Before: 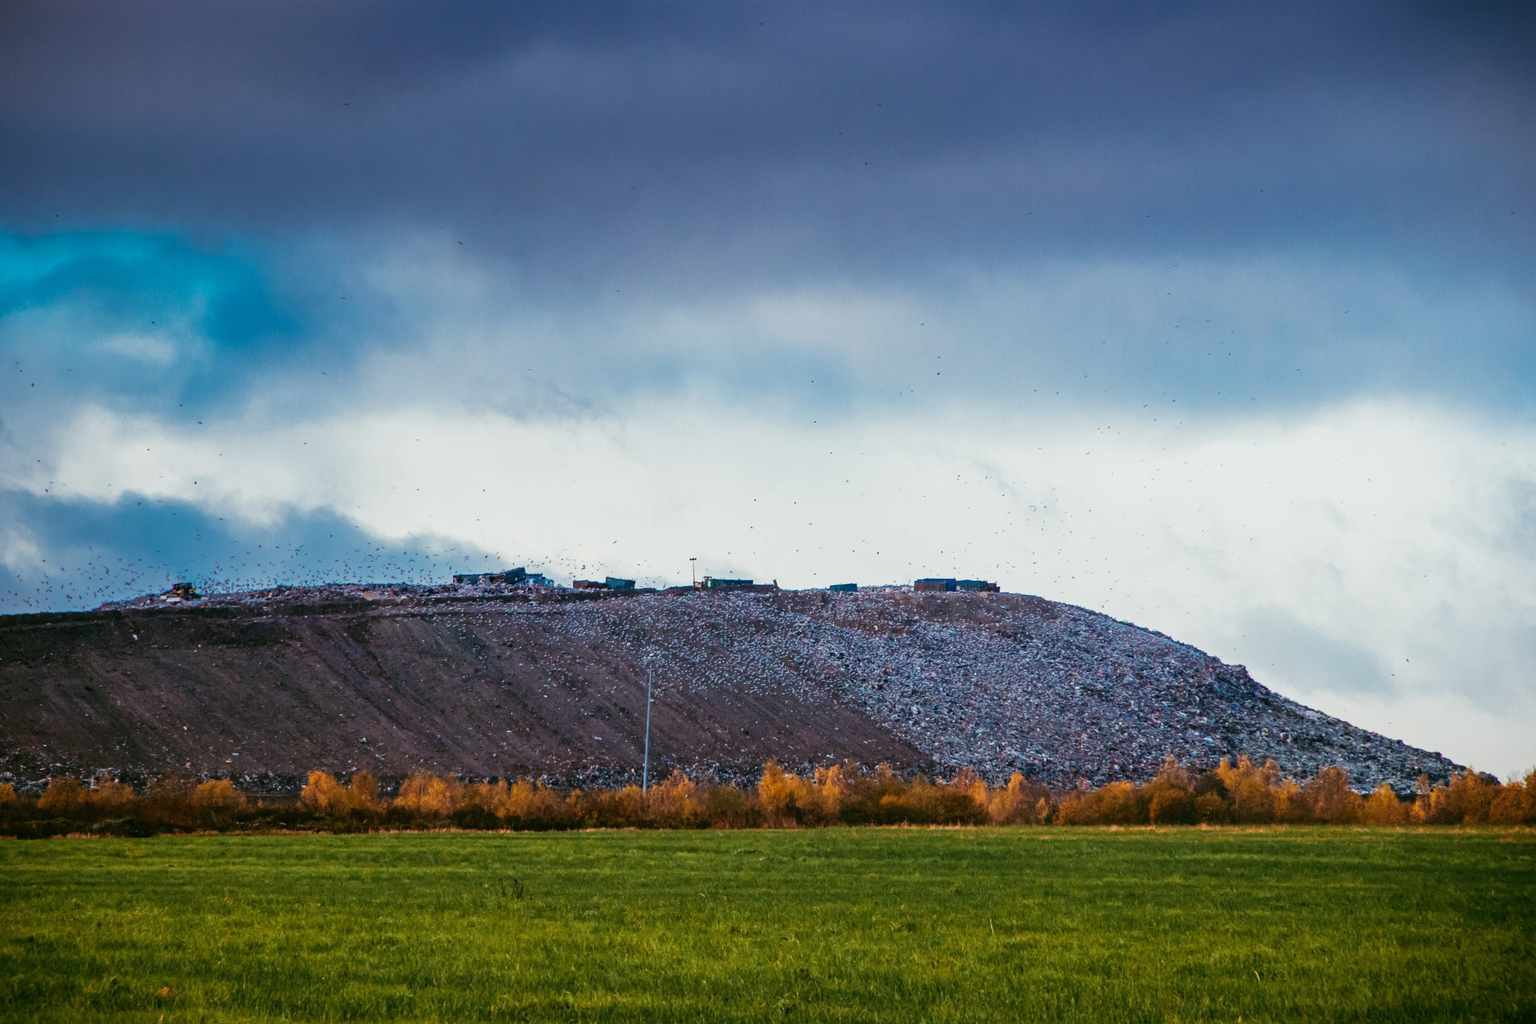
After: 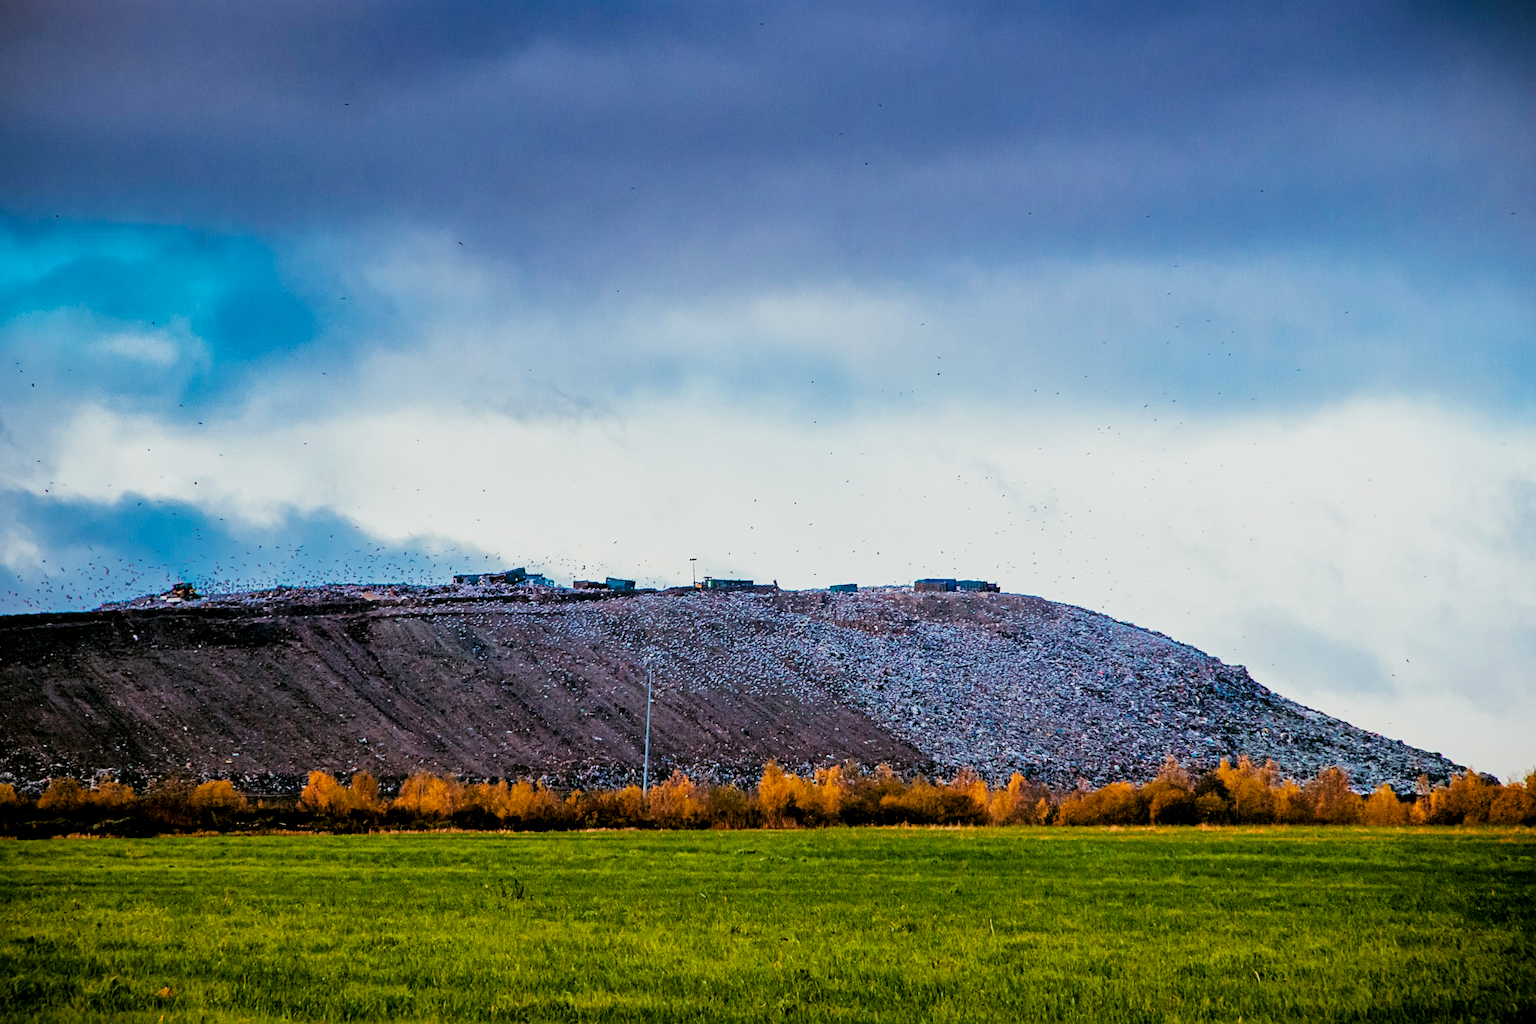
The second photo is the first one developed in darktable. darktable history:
filmic rgb: black relative exposure -4.82 EV, white relative exposure 4.03 EV, threshold 2.97 EV, hardness 2.81, enable highlight reconstruction true
levels: gray 50.86%, levels [0, 0.499, 1]
exposure: black level correction 0.001, exposure 0.5 EV, compensate exposure bias true, compensate highlight preservation false
local contrast: mode bilateral grid, contrast 19, coarseness 49, detail 120%, midtone range 0.2
sharpen: radius 2.477, amount 0.323
contrast brightness saturation: contrast 0.04, saturation 0.072
color balance rgb: perceptual saturation grading › global saturation 19.485%
